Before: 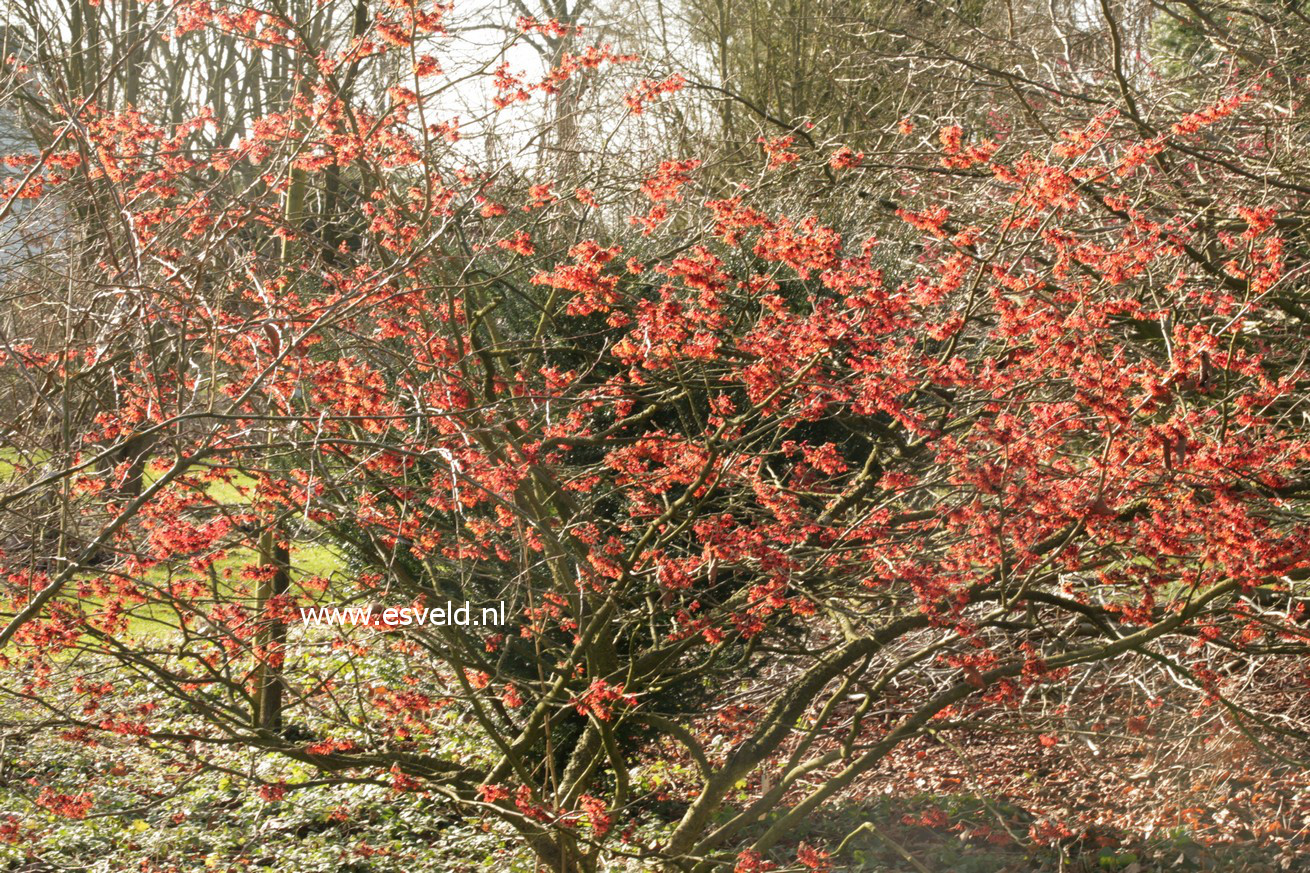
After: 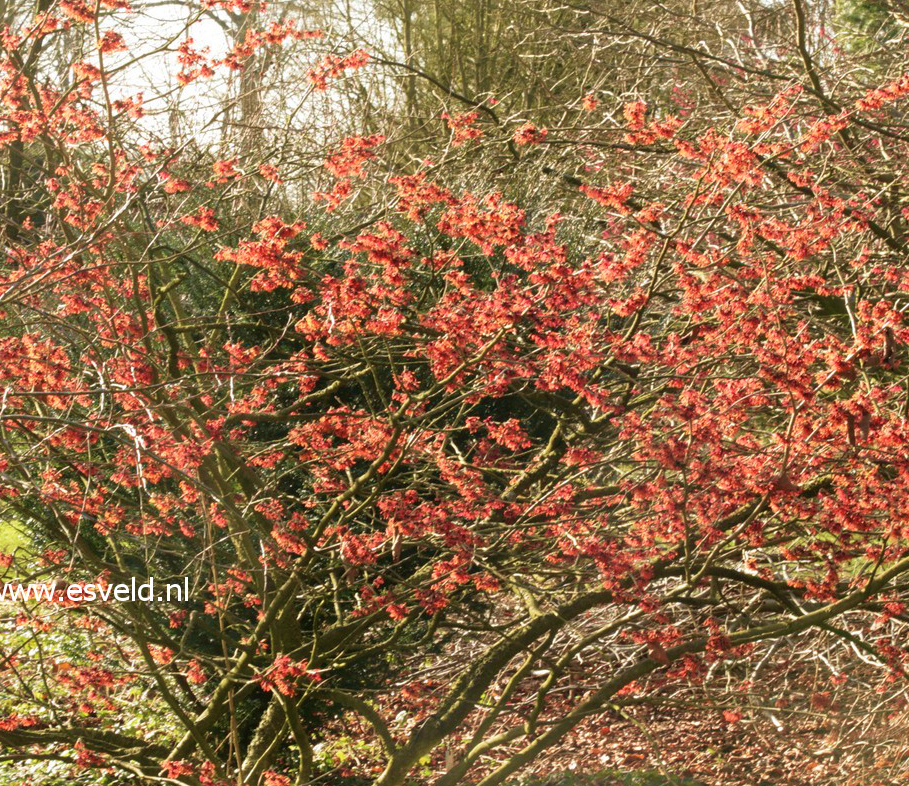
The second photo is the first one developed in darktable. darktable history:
crop and rotate: left 24.184%, top 2.789%, right 6.426%, bottom 7.082%
velvia: strength 45.21%
